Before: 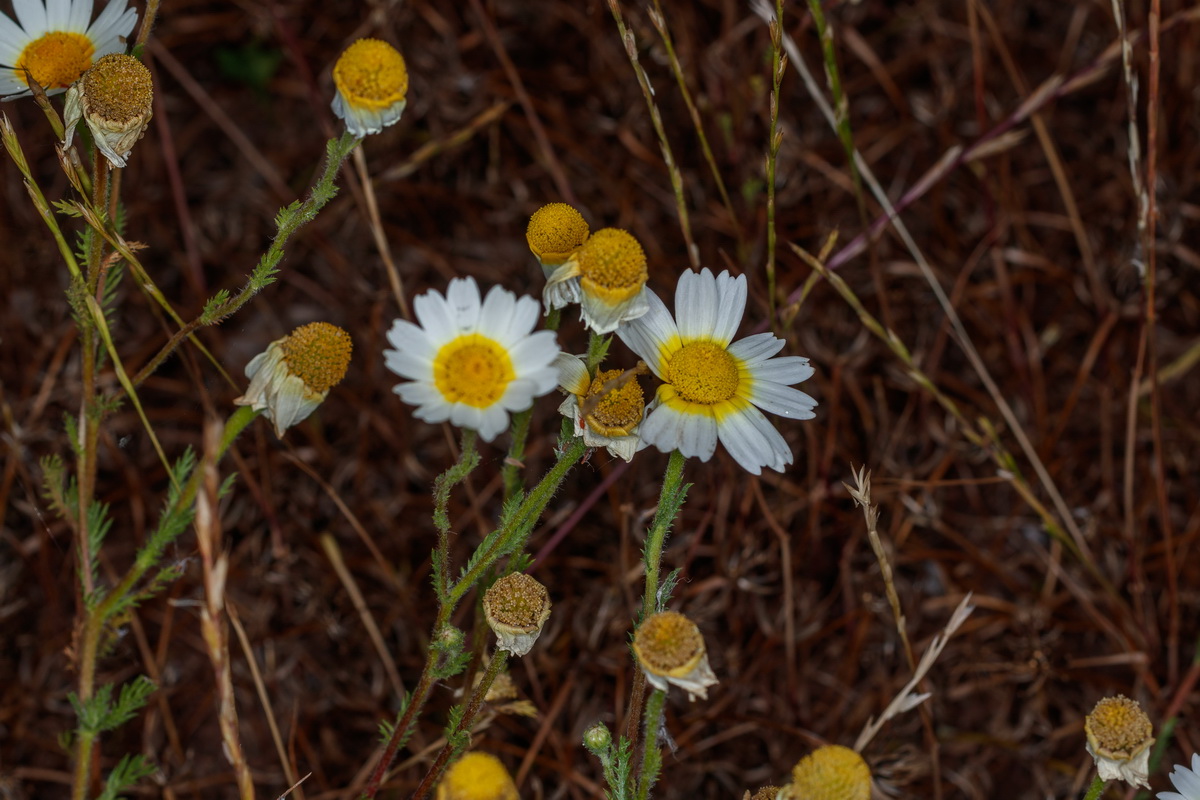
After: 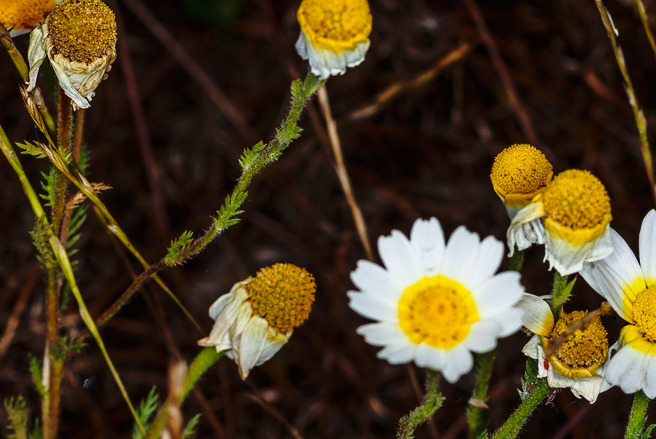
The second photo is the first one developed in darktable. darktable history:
tone curve: curves: ch0 [(0.016, 0.011) (0.204, 0.146) (0.515, 0.476) (0.78, 0.795) (1, 0.981)], color space Lab, linked channels, preserve colors none
crop and rotate: left 3.047%, top 7.509%, right 42.236%, bottom 37.598%
base curve: curves: ch0 [(0, 0) (0.036, 0.037) (0.121, 0.228) (0.46, 0.76) (0.859, 0.983) (1, 1)], preserve colors none
